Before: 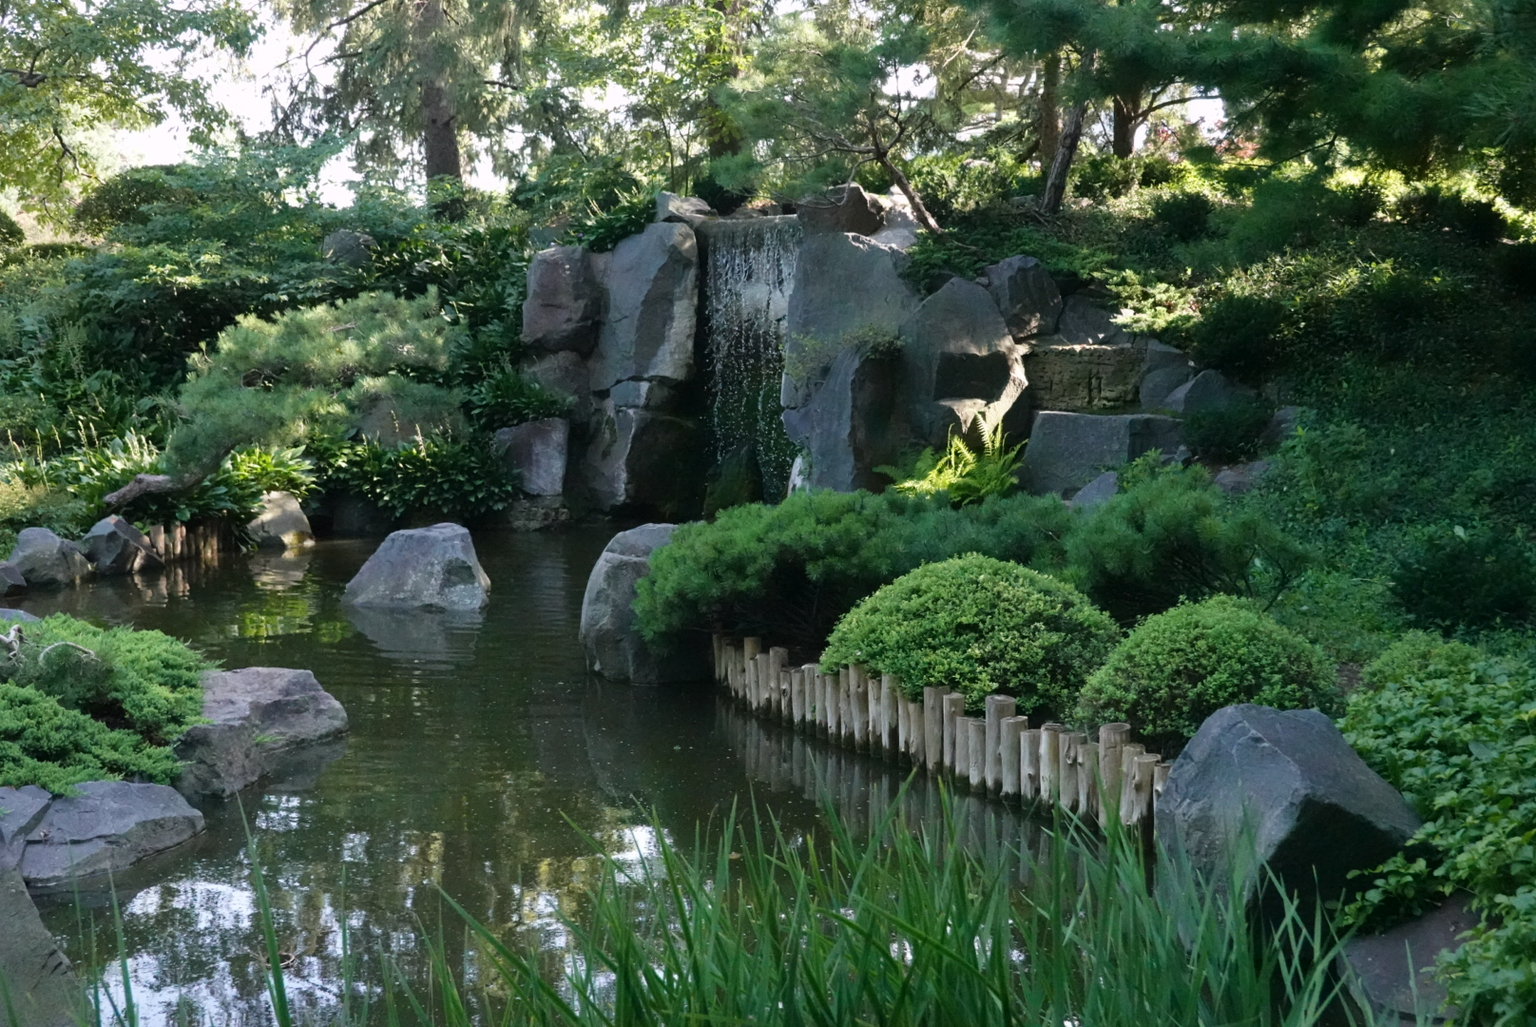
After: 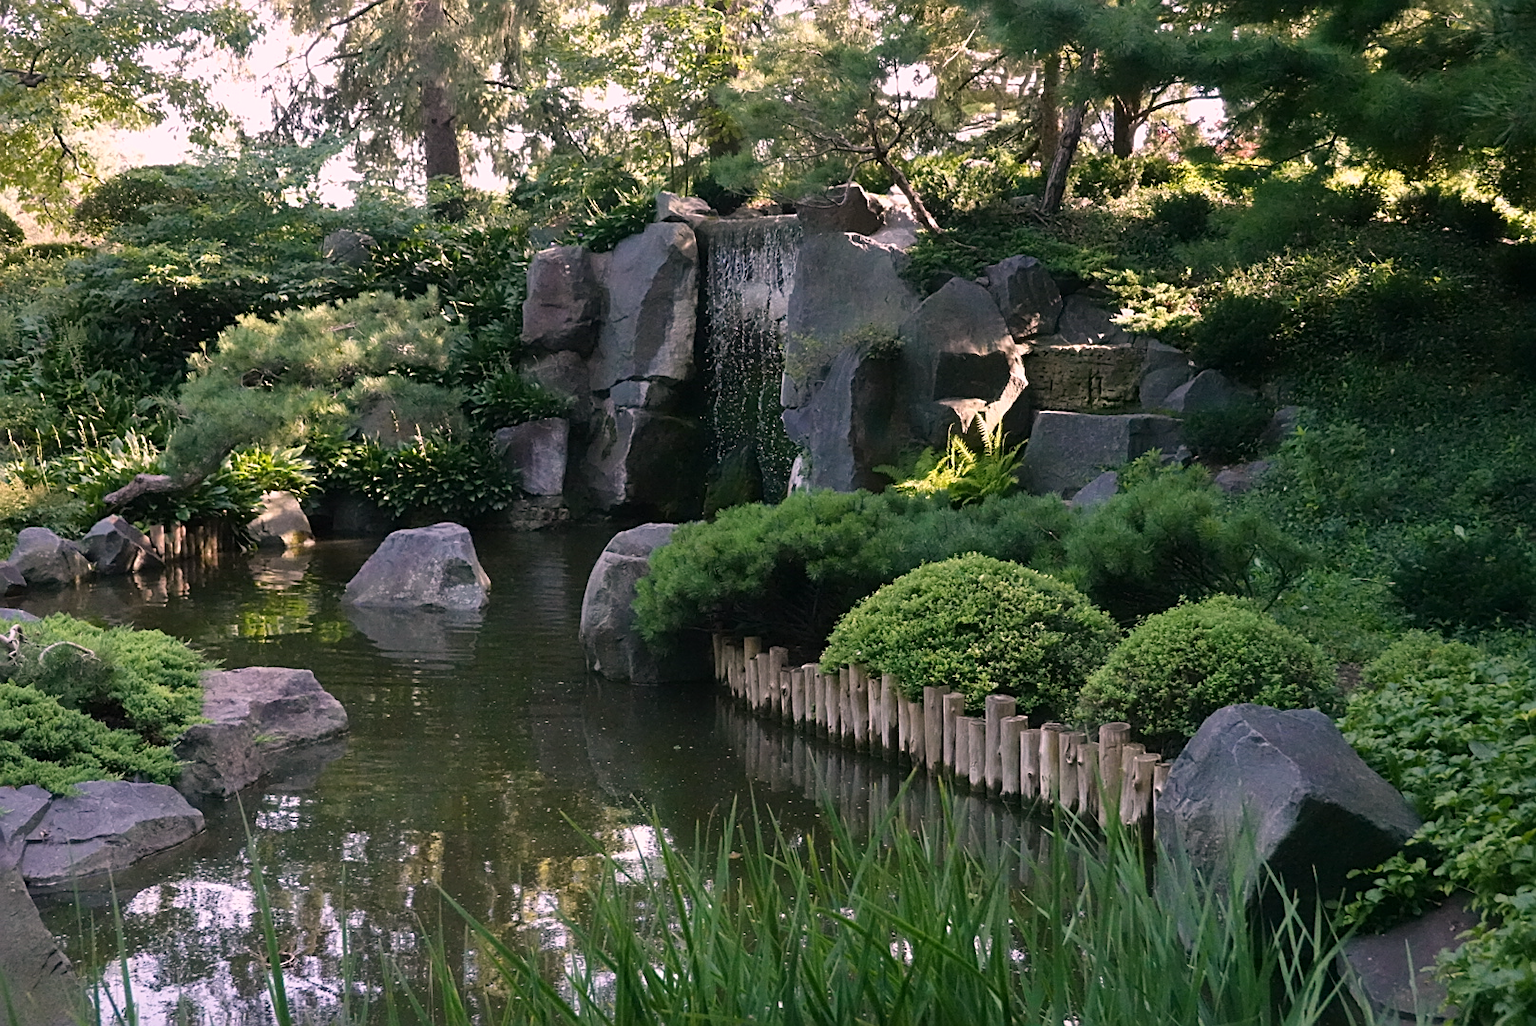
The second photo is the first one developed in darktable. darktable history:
color correction: highlights a* 14.52, highlights b* 4.84
sharpen: on, module defaults
